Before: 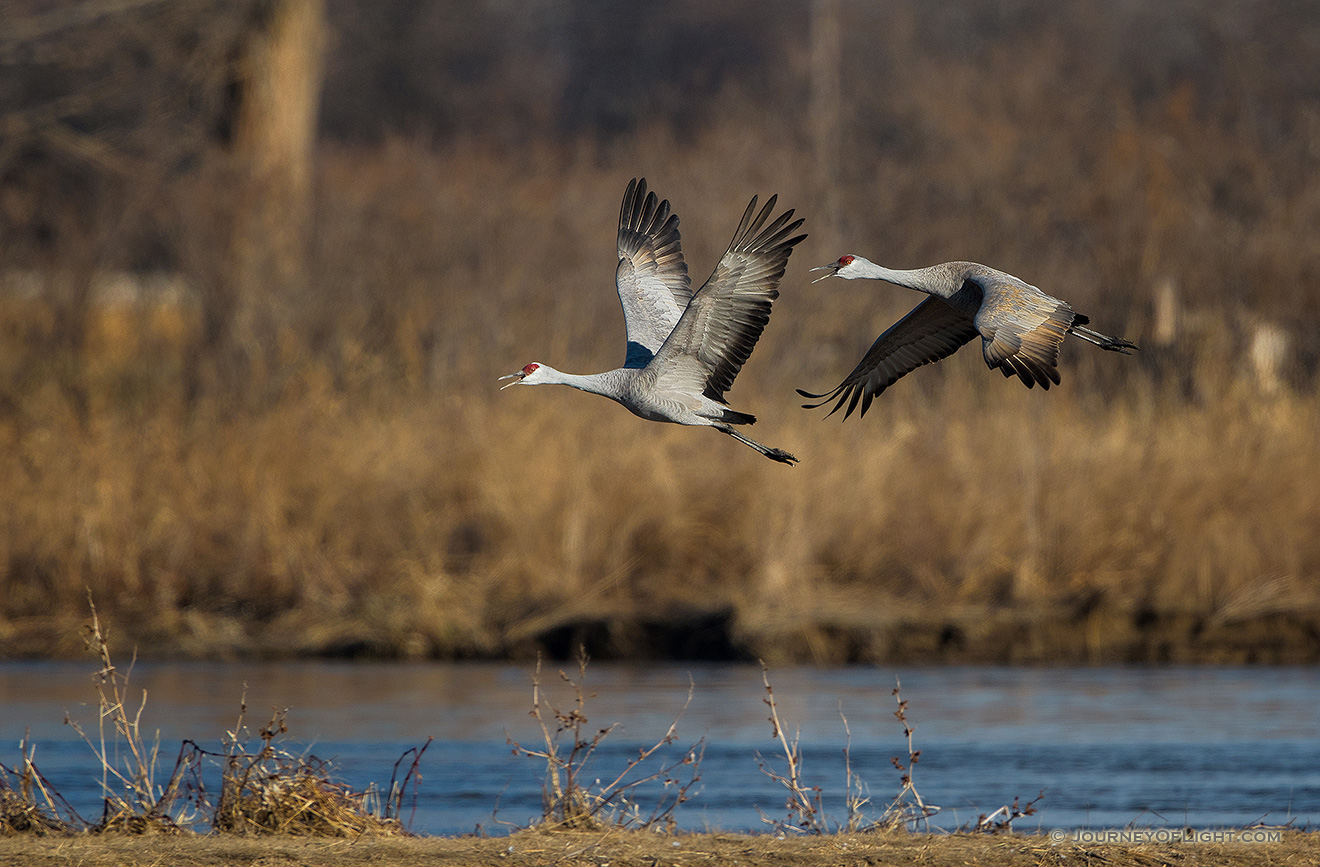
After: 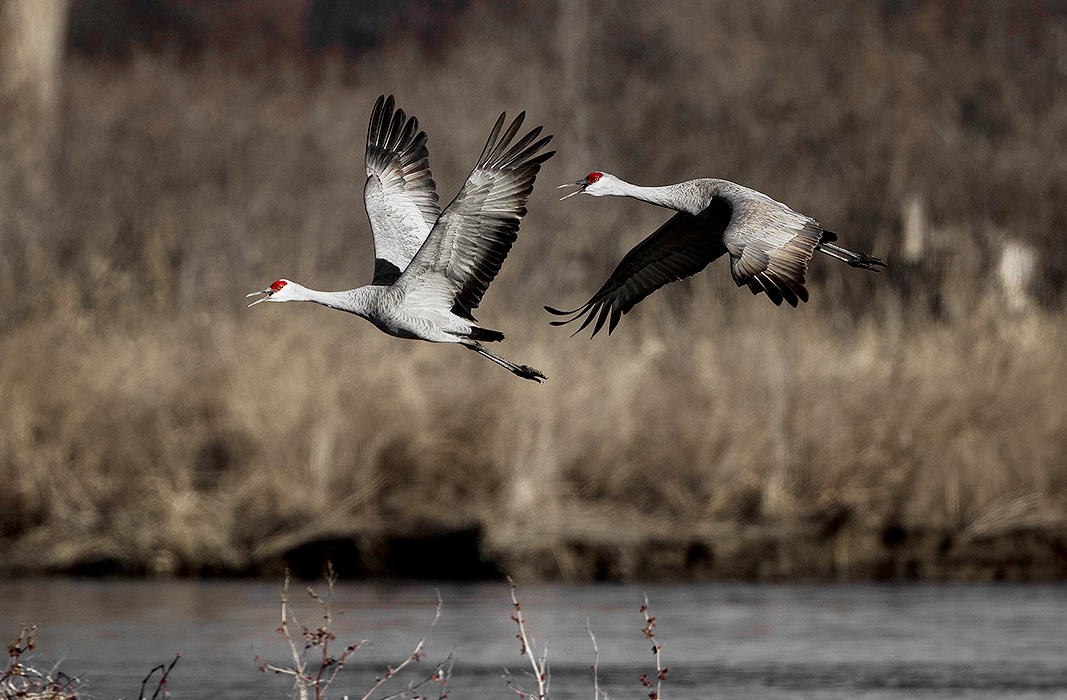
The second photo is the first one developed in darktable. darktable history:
color zones: curves: ch1 [(0, 0.831) (0.08, 0.771) (0.157, 0.268) (0.241, 0.207) (0.562, -0.005) (0.714, -0.013) (0.876, 0.01) (1, 0.831)]
contrast brightness saturation: brightness -0.09
crop: left 19.159%, top 9.58%, bottom 9.58%
filmic rgb: middle gray luminance 12.74%, black relative exposure -10.13 EV, white relative exposure 3.47 EV, threshold 6 EV, target black luminance 0%, hardness 5.74, latitude 44.69%, contrast 1.221, highlights saturation mix 5%, shadows ↔ highlights balance 26.78%, add noise in highlights 0, preserve chrominance no, color science v3 (2019), use custom middle-gray values true, iterations of high-quality reconstruction 0, contrast in highlights soft, enable highlight reconstruction true
